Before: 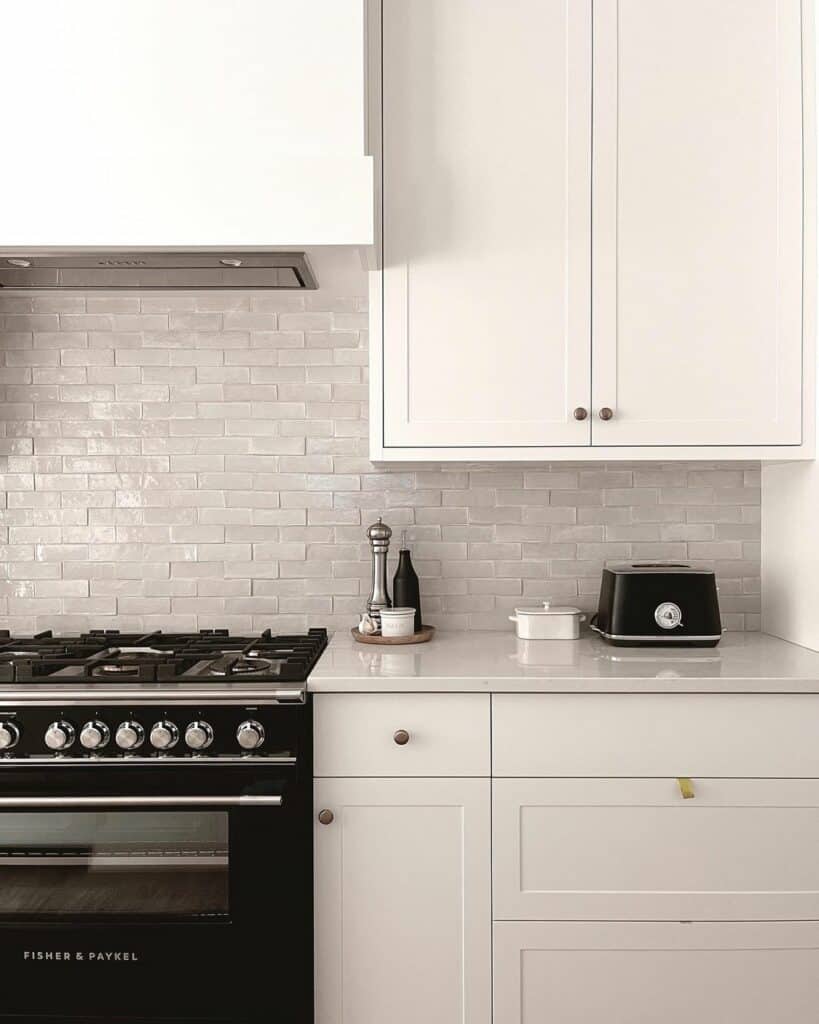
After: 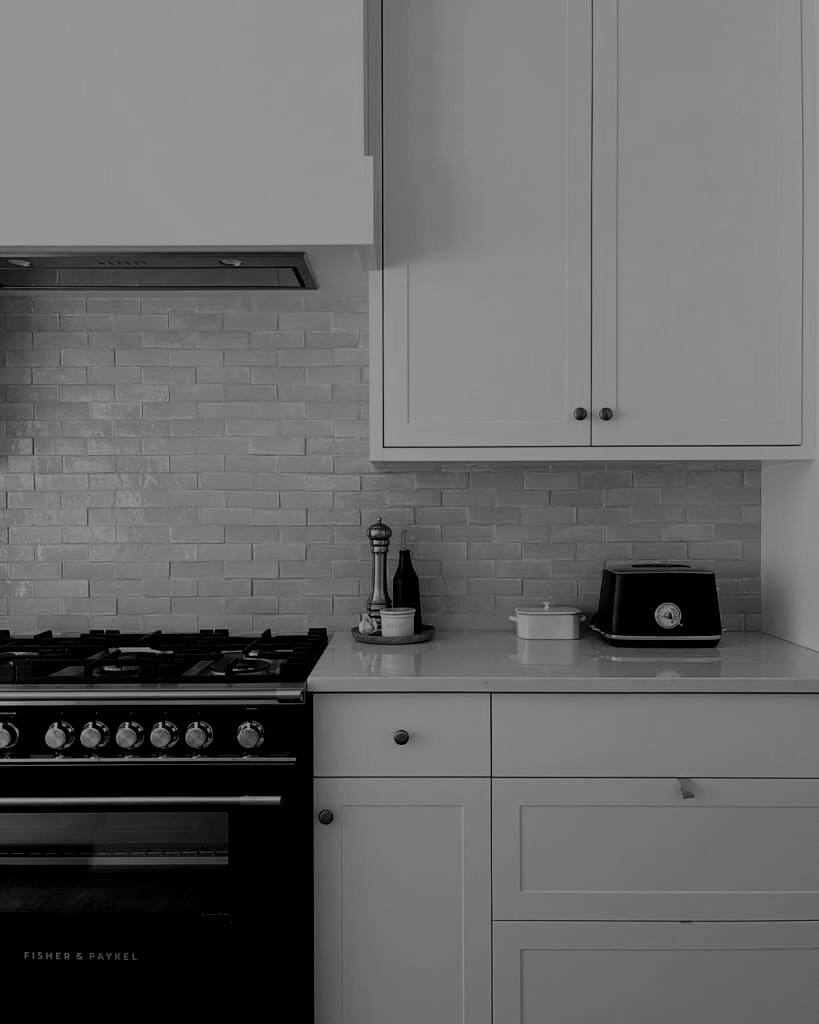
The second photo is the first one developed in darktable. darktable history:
contrast brightness saturation: contrast -0.03, brightness -0.59, saturation -1
filmic rgb: black relative exposure -6.15 EV, white relative exposure 6.96 EV, hardness 2.23, color science v6 (2022)
